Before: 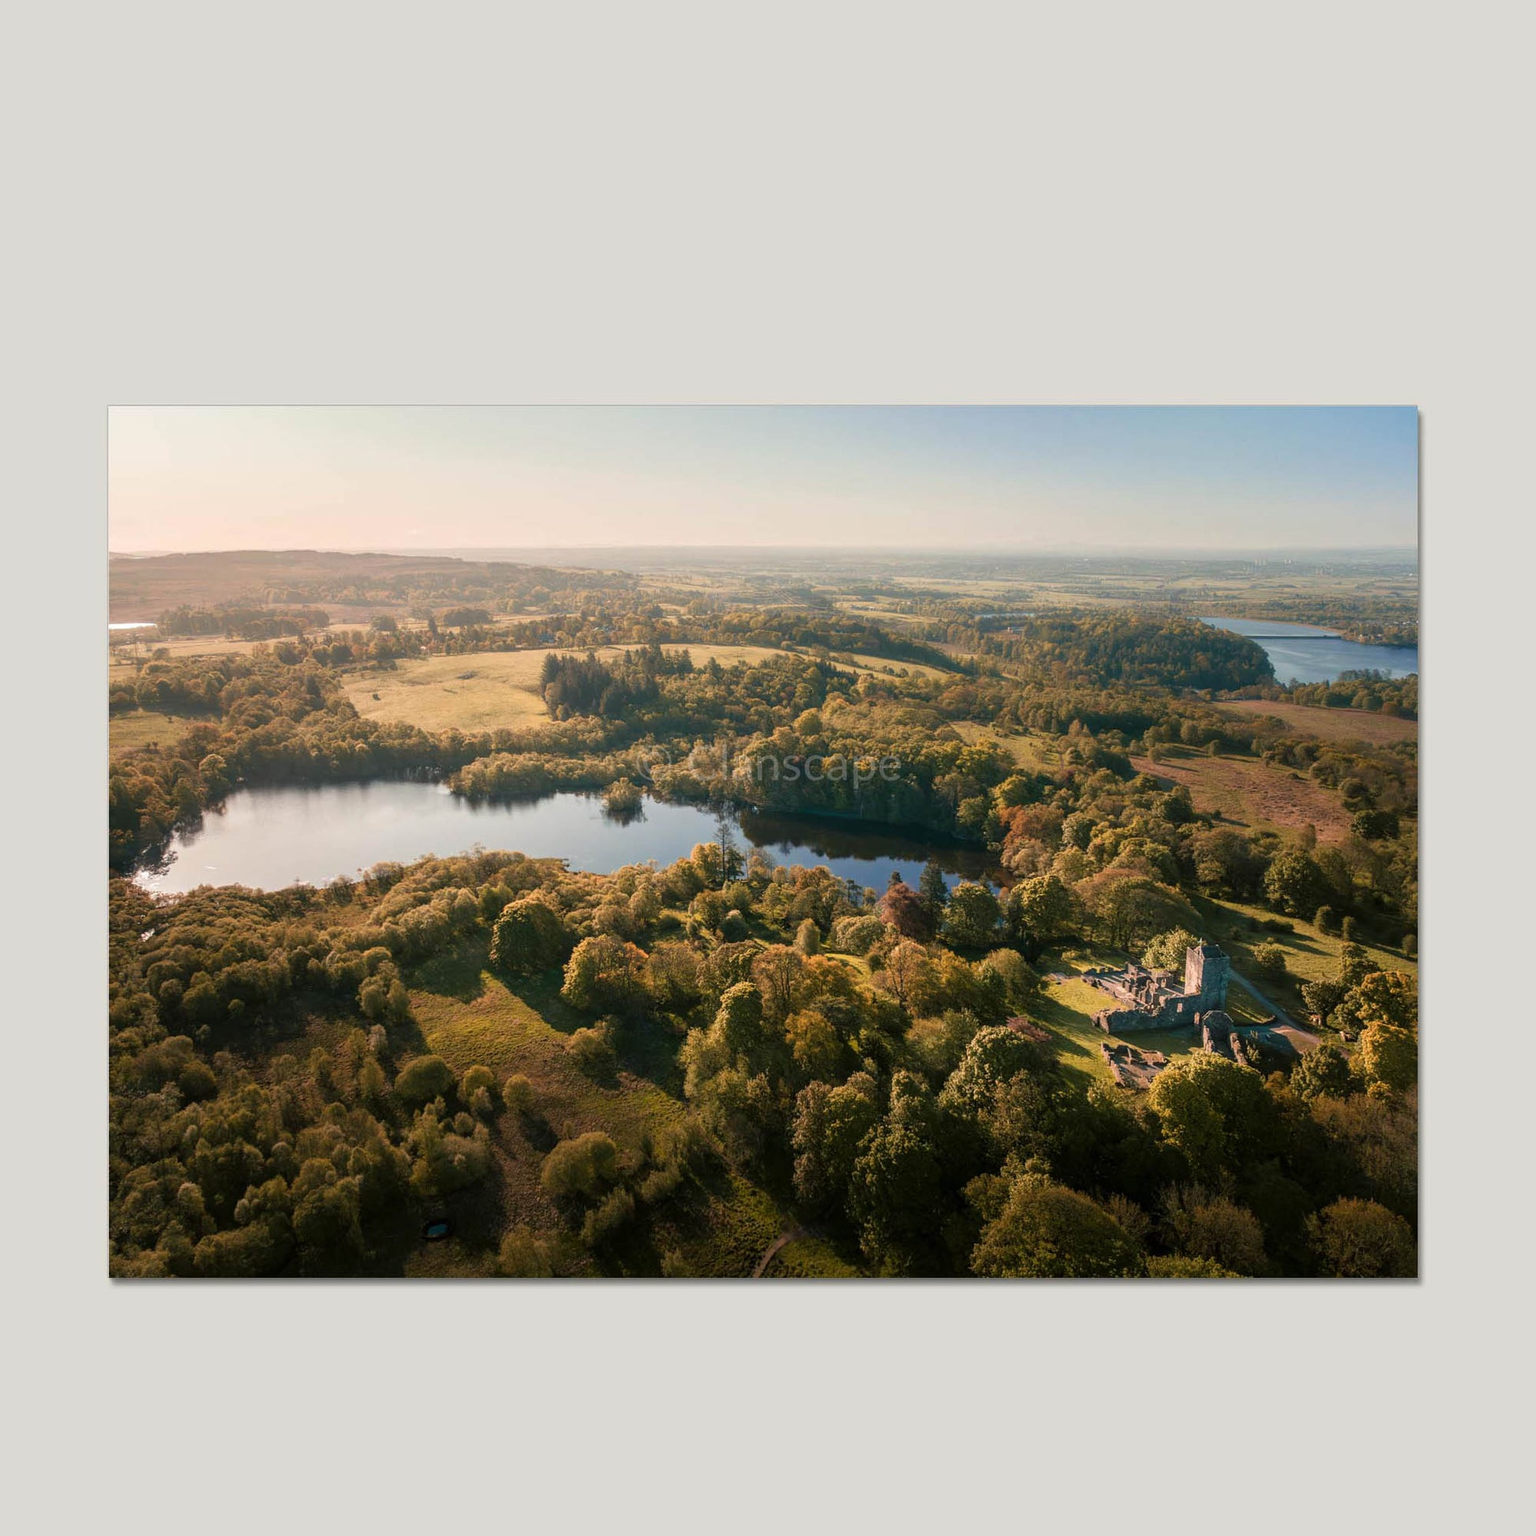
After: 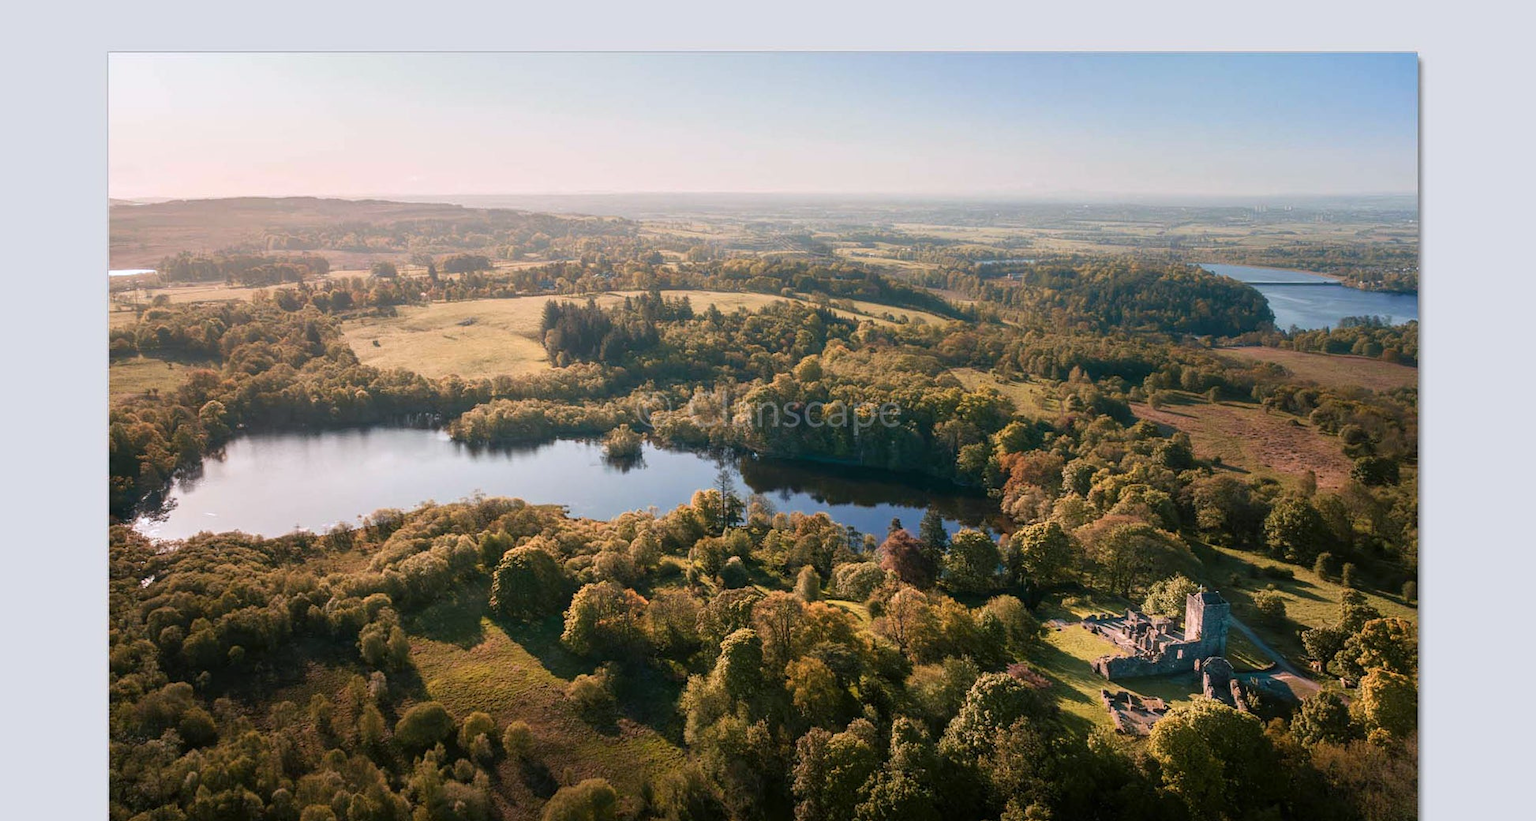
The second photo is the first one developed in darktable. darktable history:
crop and rotate: top 23.043%, bottom 23.437%
color calibration: illuminant as shot in camera, x 0.358, y 0.373, temperature 4628.91 K
contrast brightness saturation: contrast 0.08, saturation 0.02
